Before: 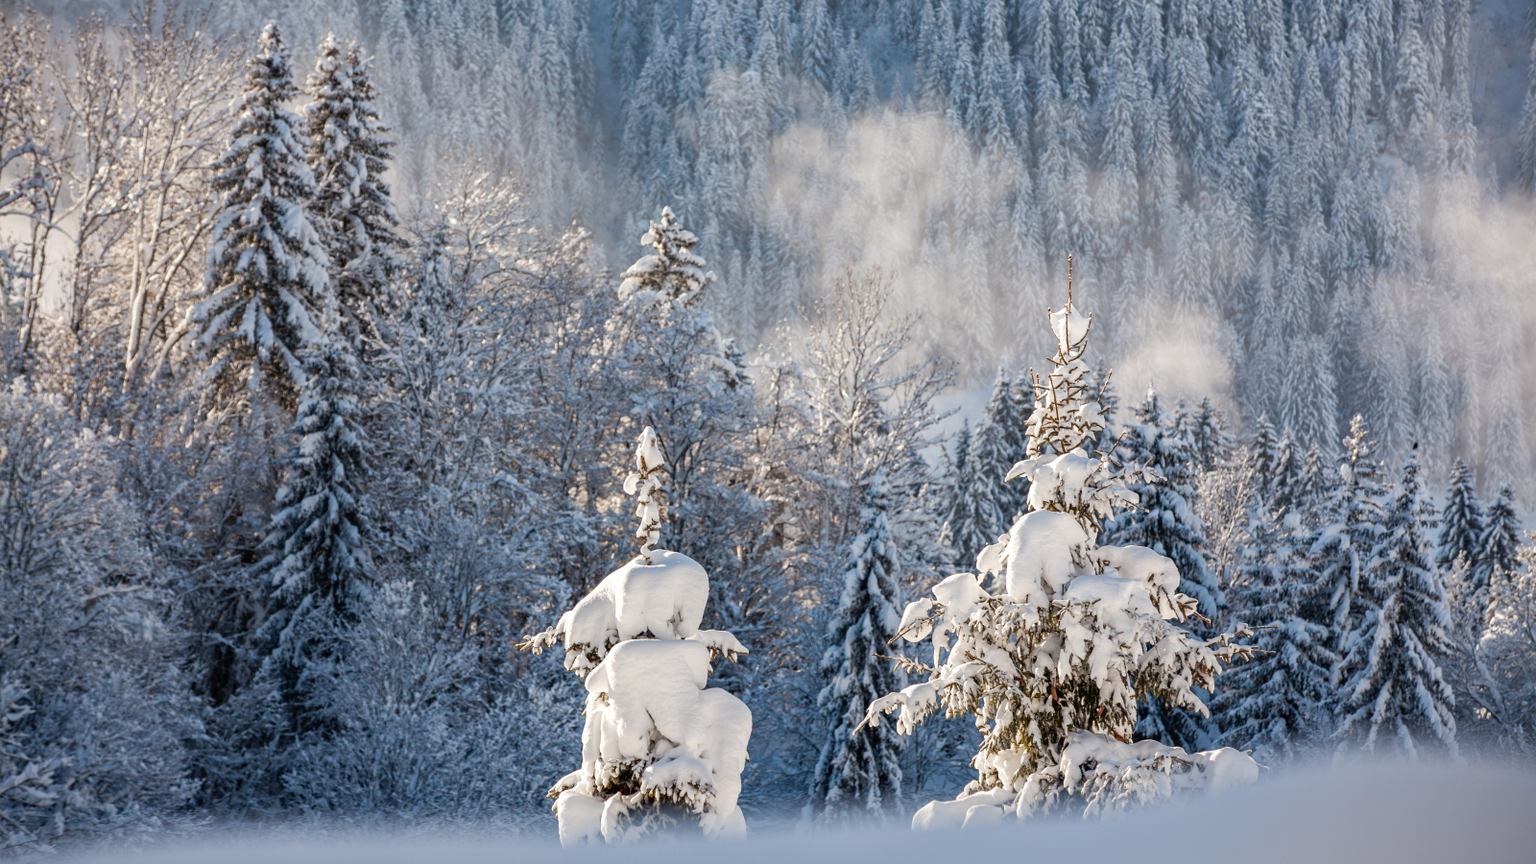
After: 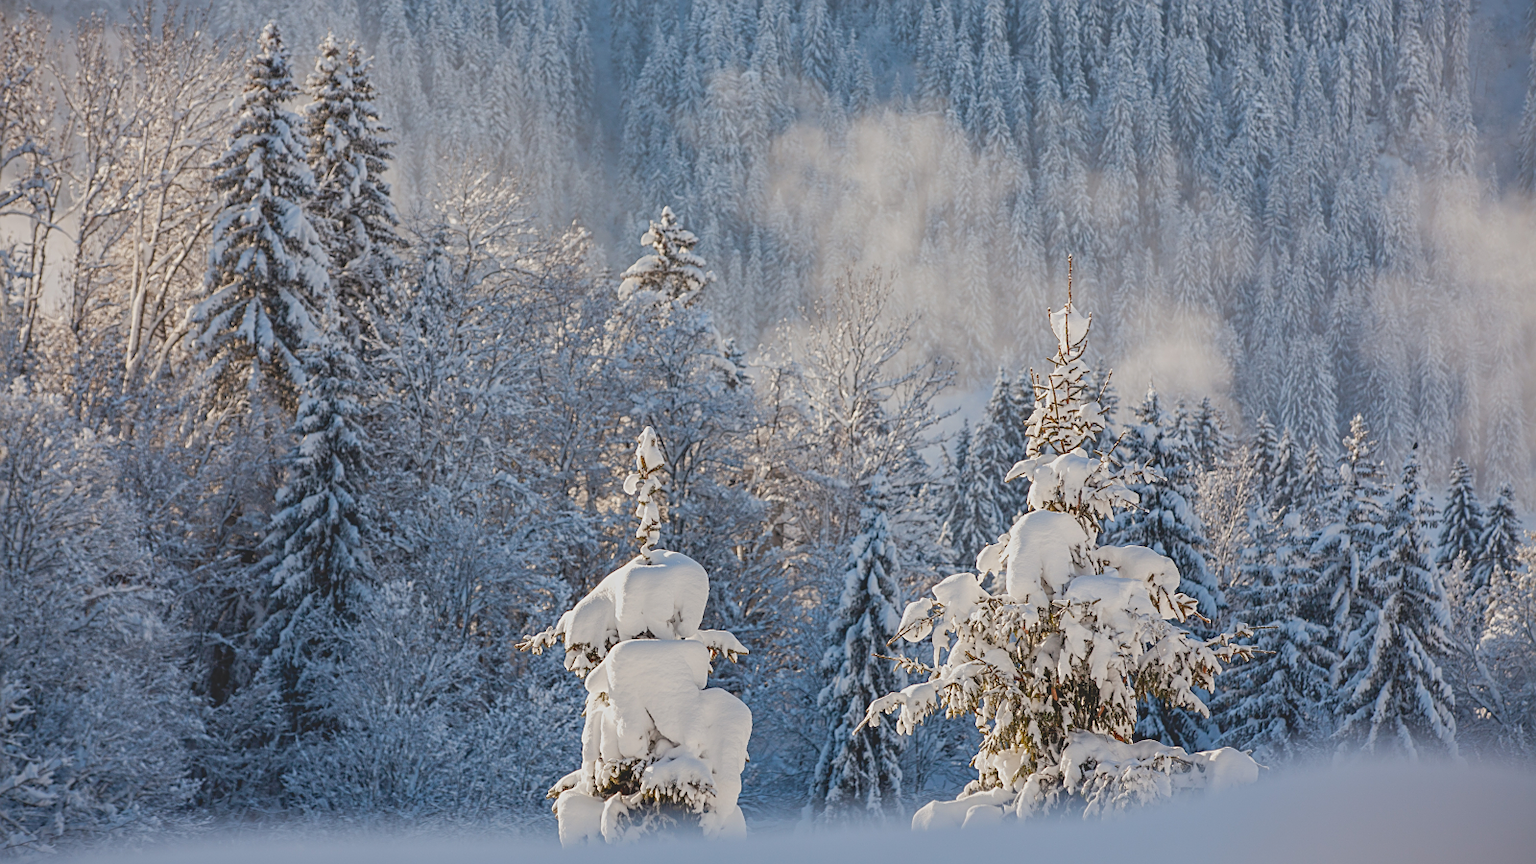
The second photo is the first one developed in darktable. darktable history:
sharpen: on, module defaults
contrast brightness saturation: contrast -0.273
